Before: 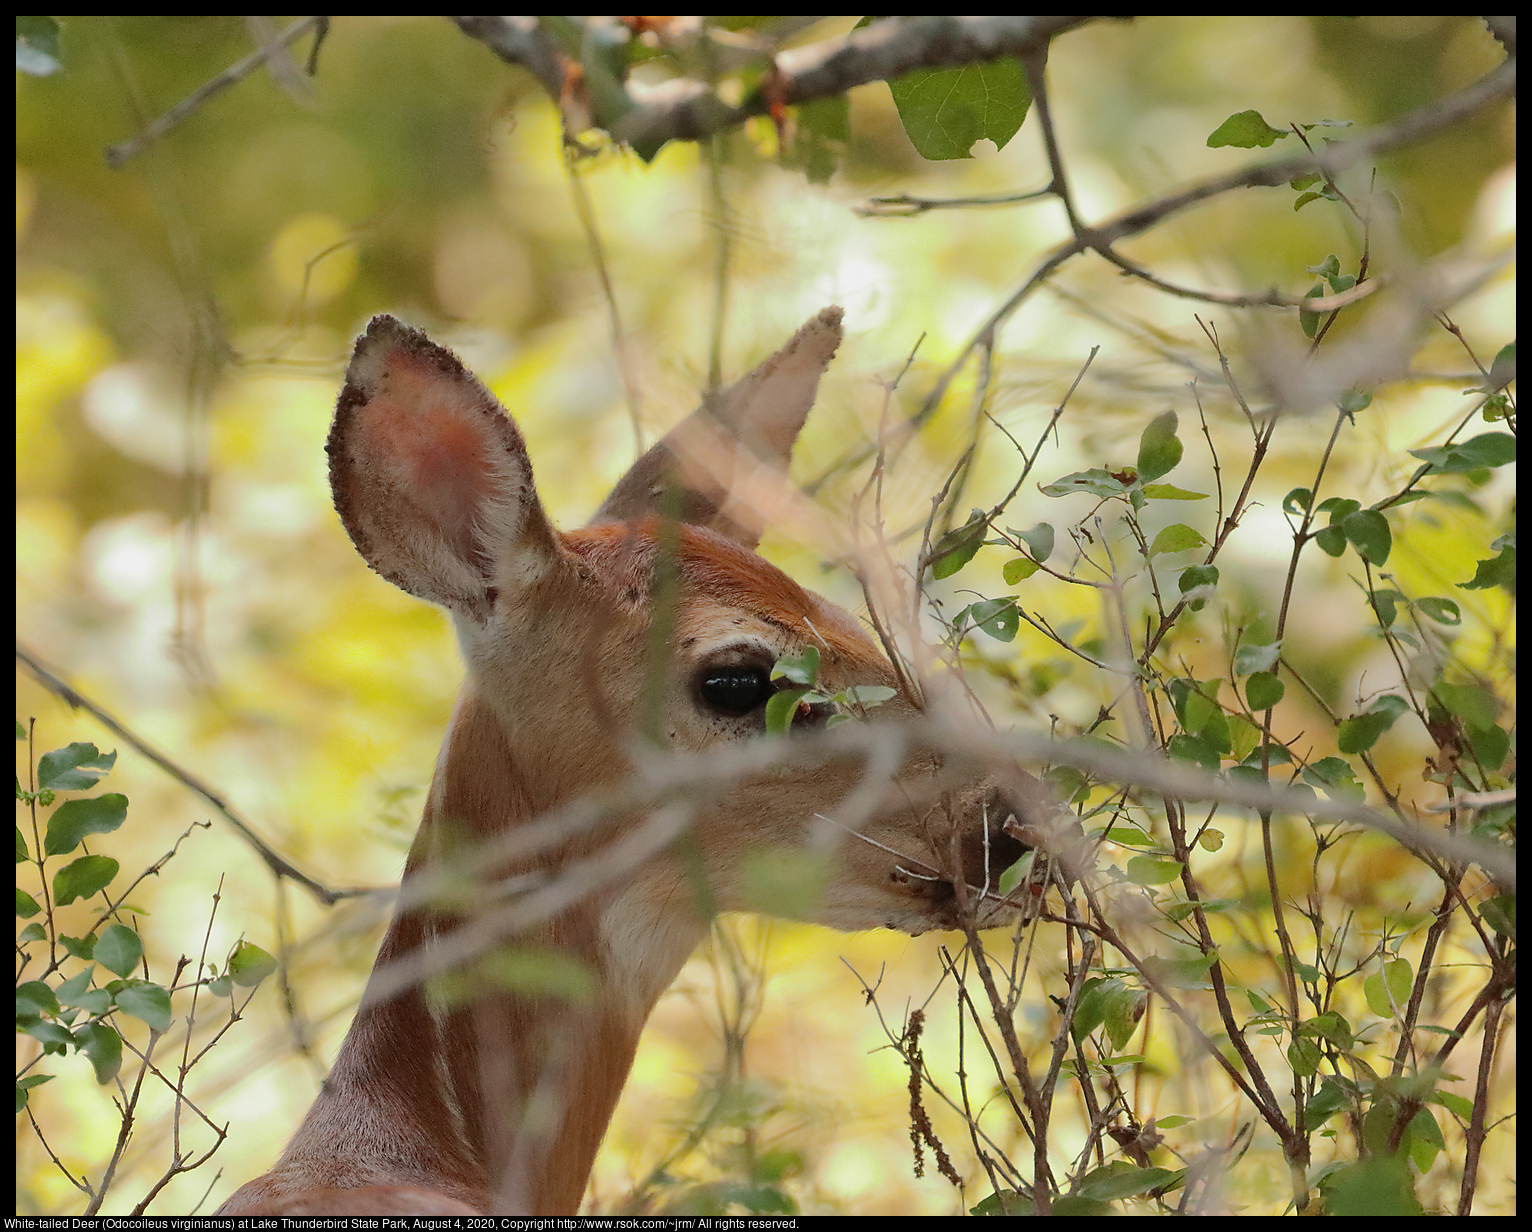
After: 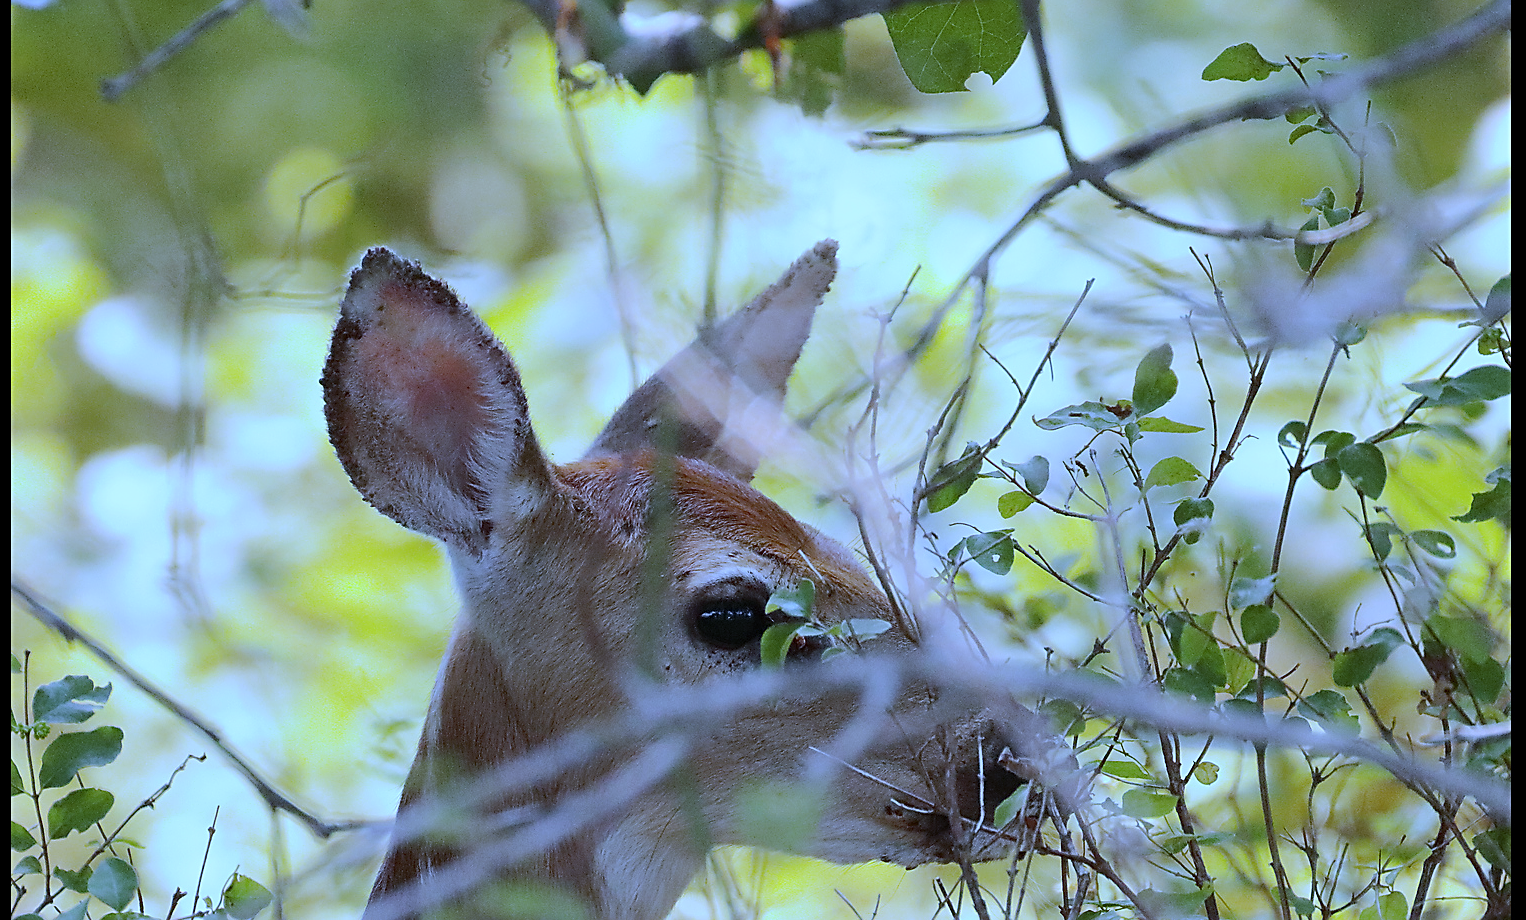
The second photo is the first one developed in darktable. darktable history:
contrast brightness saturation: contrast 0.15, brightness 0.05
crop: left 0.387%, top 5.469%, bottom 19.809%
sharpen: on, module defaults
white balance: red 0.766, blue 1.537
